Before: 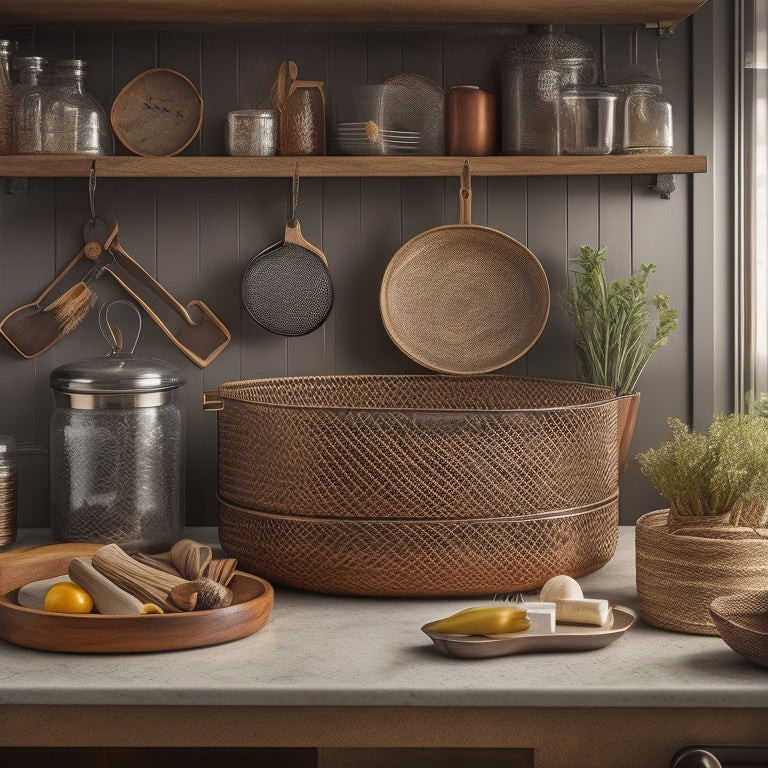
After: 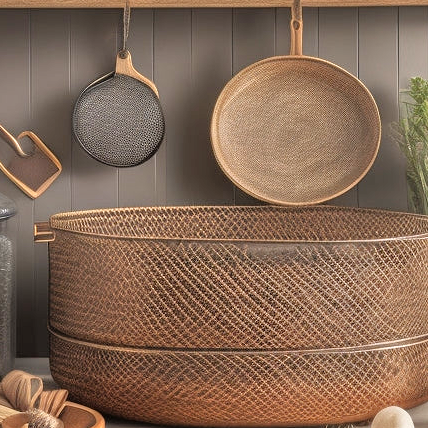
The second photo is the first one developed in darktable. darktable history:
crop and rotate: left 22.13%, top 22.054%, right 22.026%, bottom 22.102%
tone equalizer: -7 EV 0.15 EV, -6 EV 0.6 EV, -5 EV 1.15 EV, -4 EV 1.33 EV, -3 EV 1.15 EV, -2 EV 0.6 EV, -1 EV 0.15 EV, mask exposure compensation -0.5 EV
